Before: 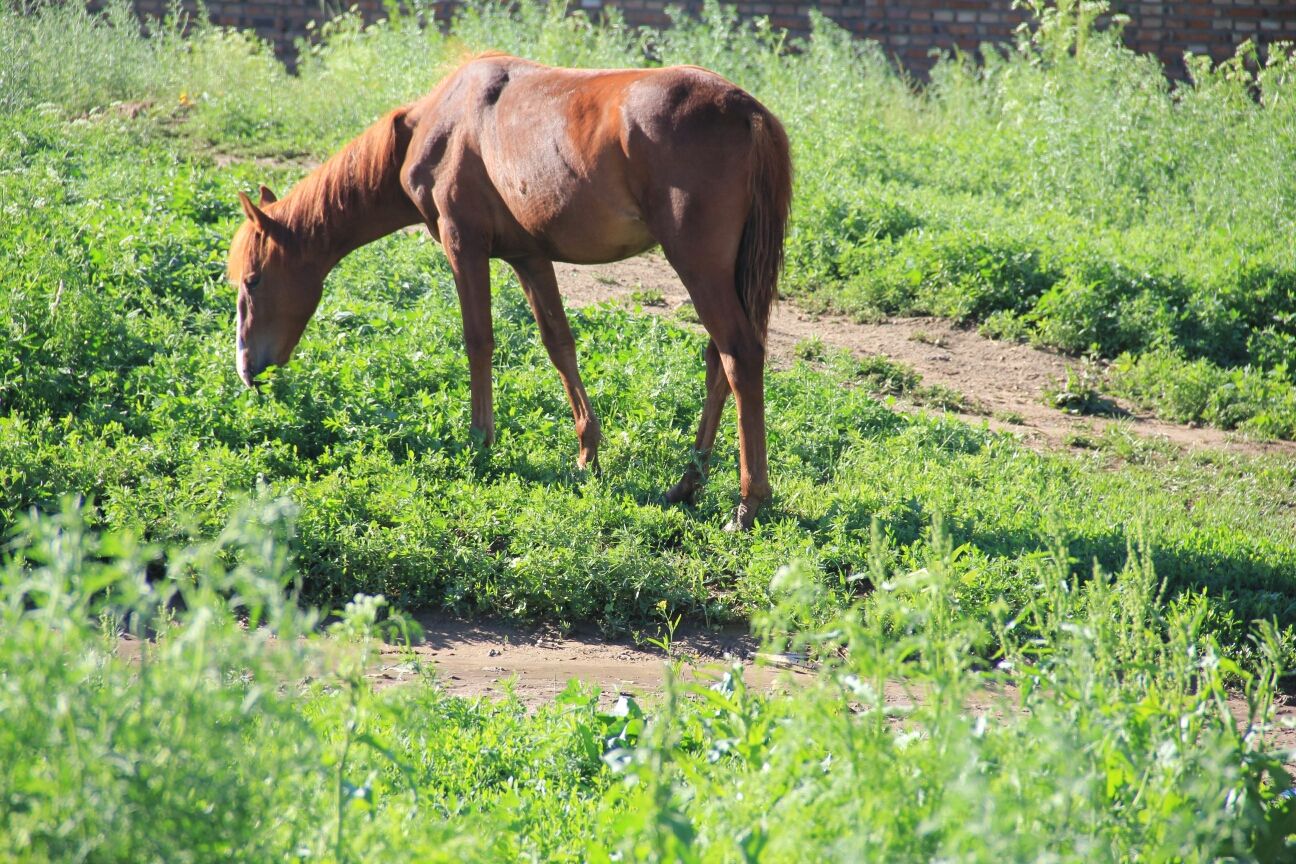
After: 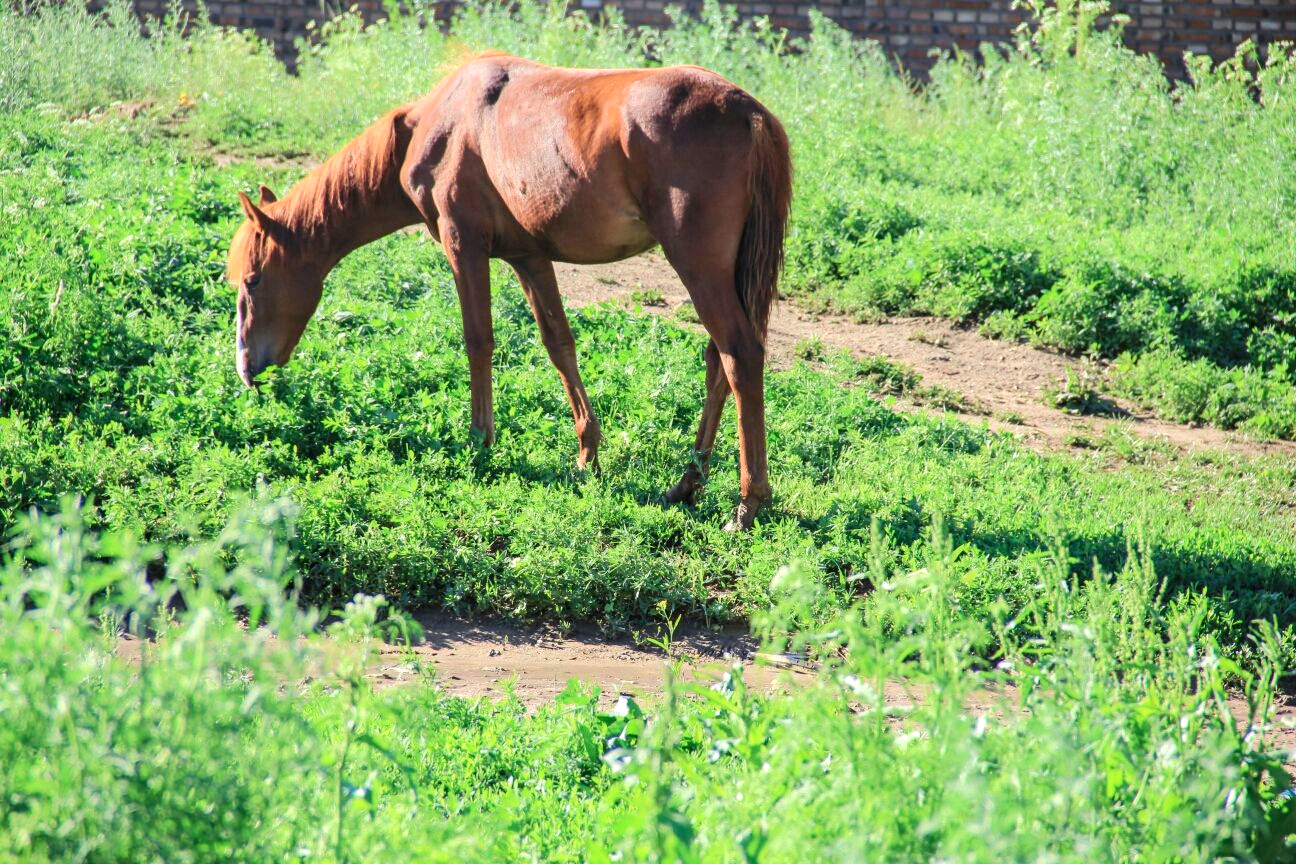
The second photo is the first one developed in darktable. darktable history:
local contrast: on, module defaults
tone curve: curves: ch0 [(0, 0.018) (0.061, 0.041) (0.205, 0.191) (0.289, 0.292) (0.39, 0.424) (0.493, 0.551) (0.666, 0.743) (0.795, 0.841) (1, 0.998)]; ch1 [(0, 0) (0.385, 0.343) (0.439, 0.415) (0.494, 0.498) (0.501, 0.501) (0.51, 0.509) (0.548, 0.563) (0.586, 0.61) (0.684, 0.658) (0.783, 0.804) (1, 1)]; ch2 [(0, 0) (0.304, 0.31) (0.403, 0.399) (0.441, 0.428) (0.47, 0.469) (0.498, 0.496) (0.524, 0.538) (0.566, 0.579) (0.648, 0.665) (0.697, 0.699) (1, 1)], color space Lab, independent channels, preserve colors none
